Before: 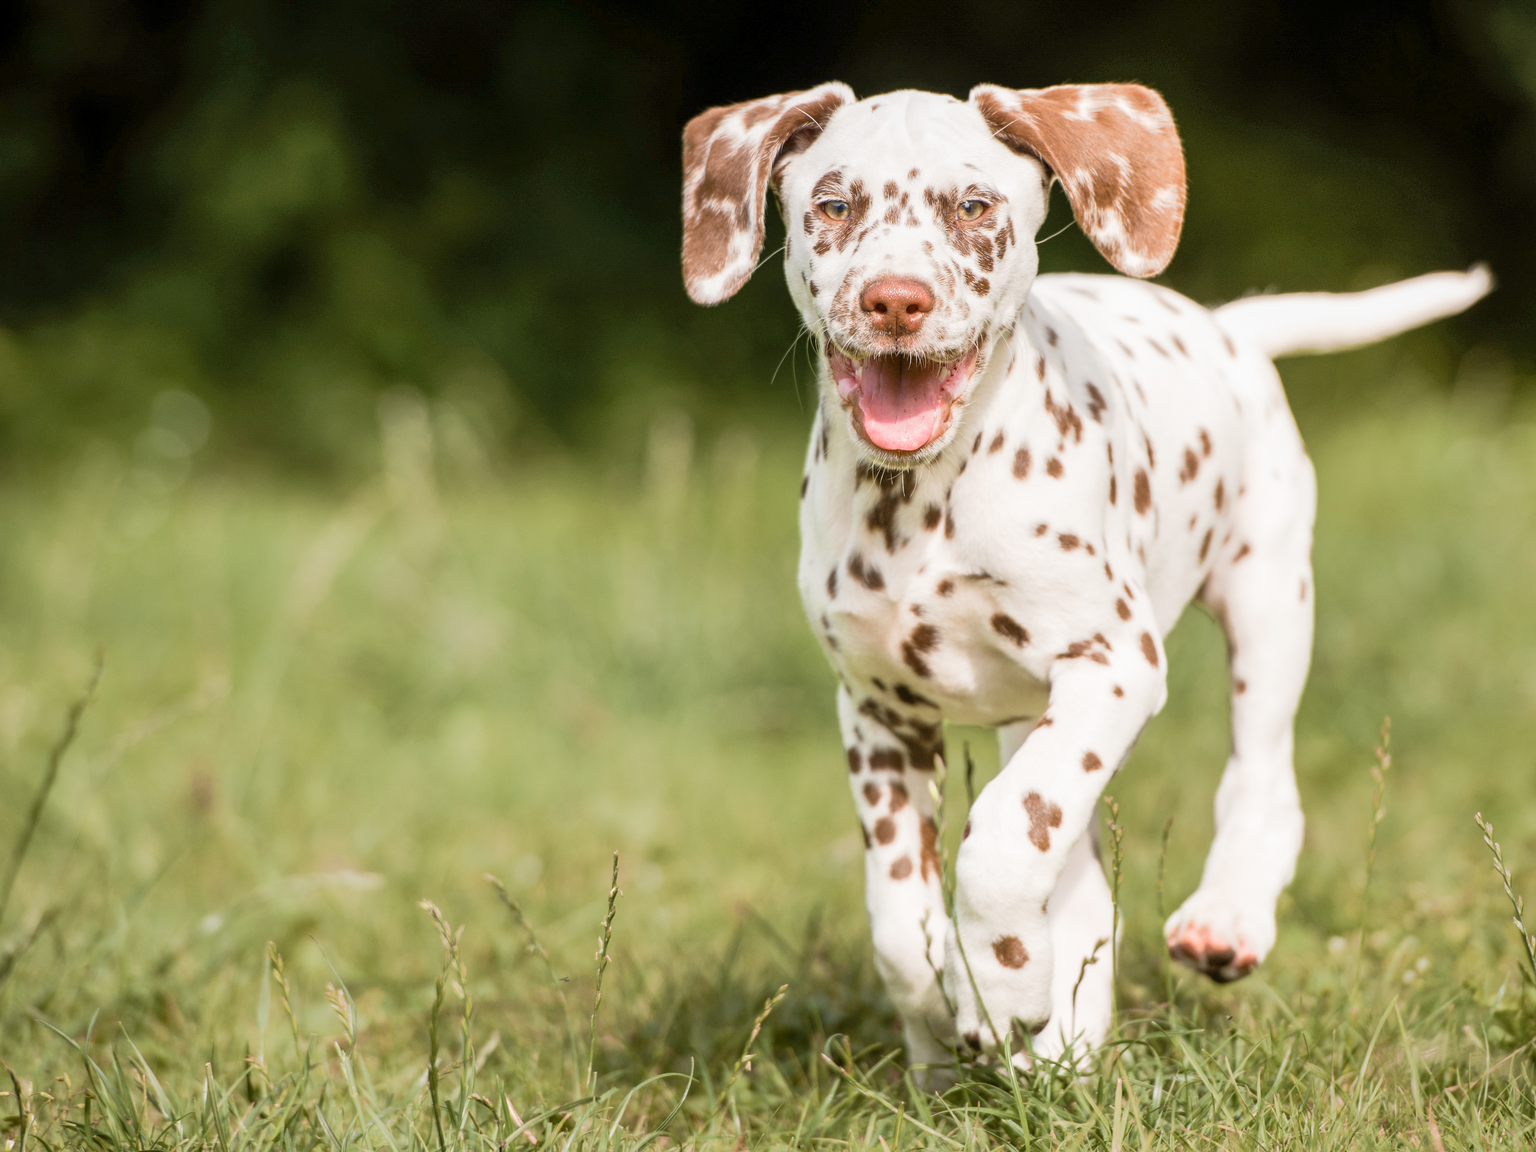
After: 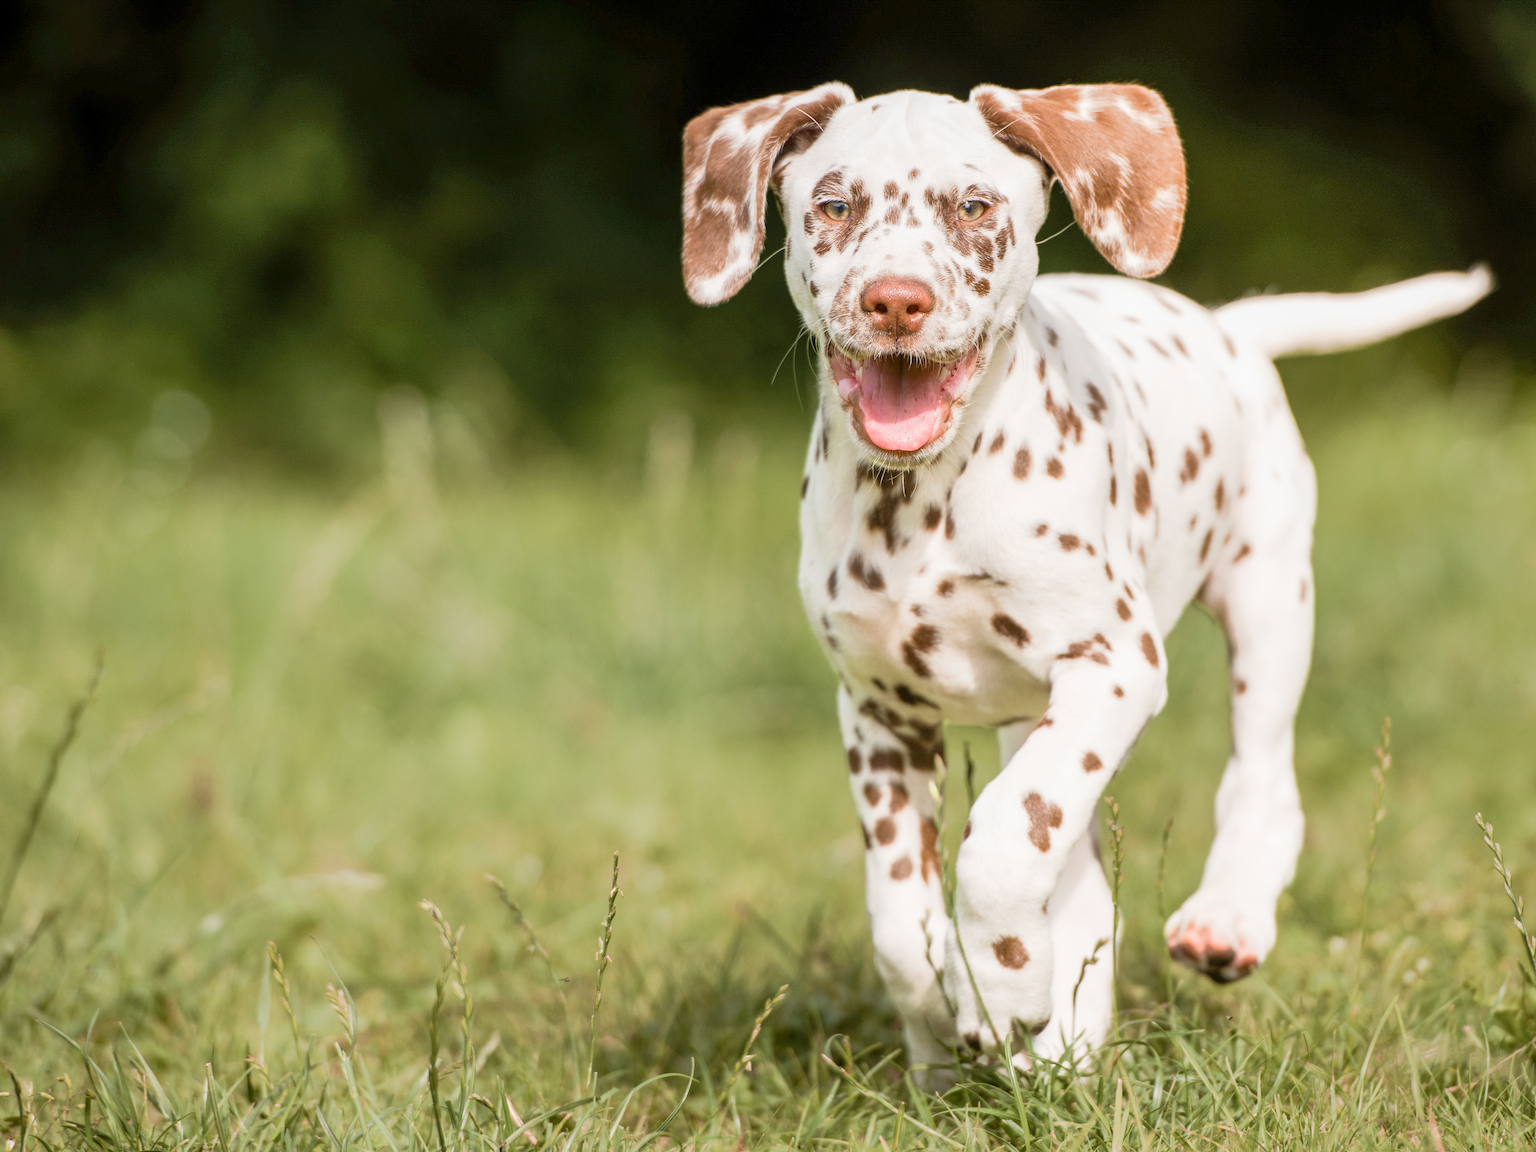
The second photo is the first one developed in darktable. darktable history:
color balance rgb: perceptual saturation grading › global saturation 0.102%, perceptual brilliance grading › global brilliance 2.956%, perceptual brilliance grading › highlights -3.452%, perceptual brilliance grading › shadows 3.067%
